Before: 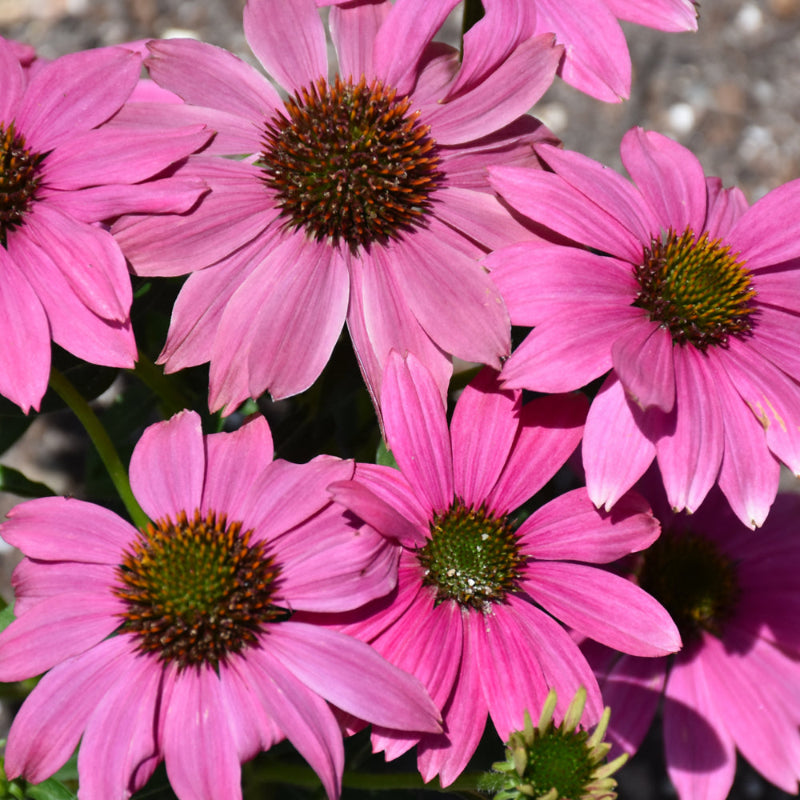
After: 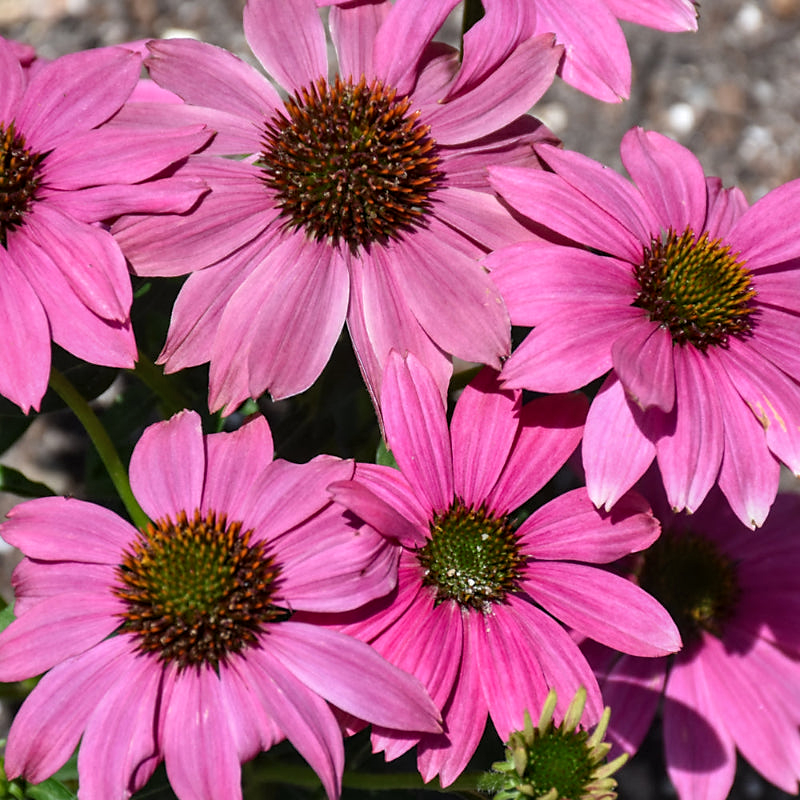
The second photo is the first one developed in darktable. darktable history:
local contrast: on, module defaults
sharpen: radius 1.455, amount 0.4, threshold 1.464
